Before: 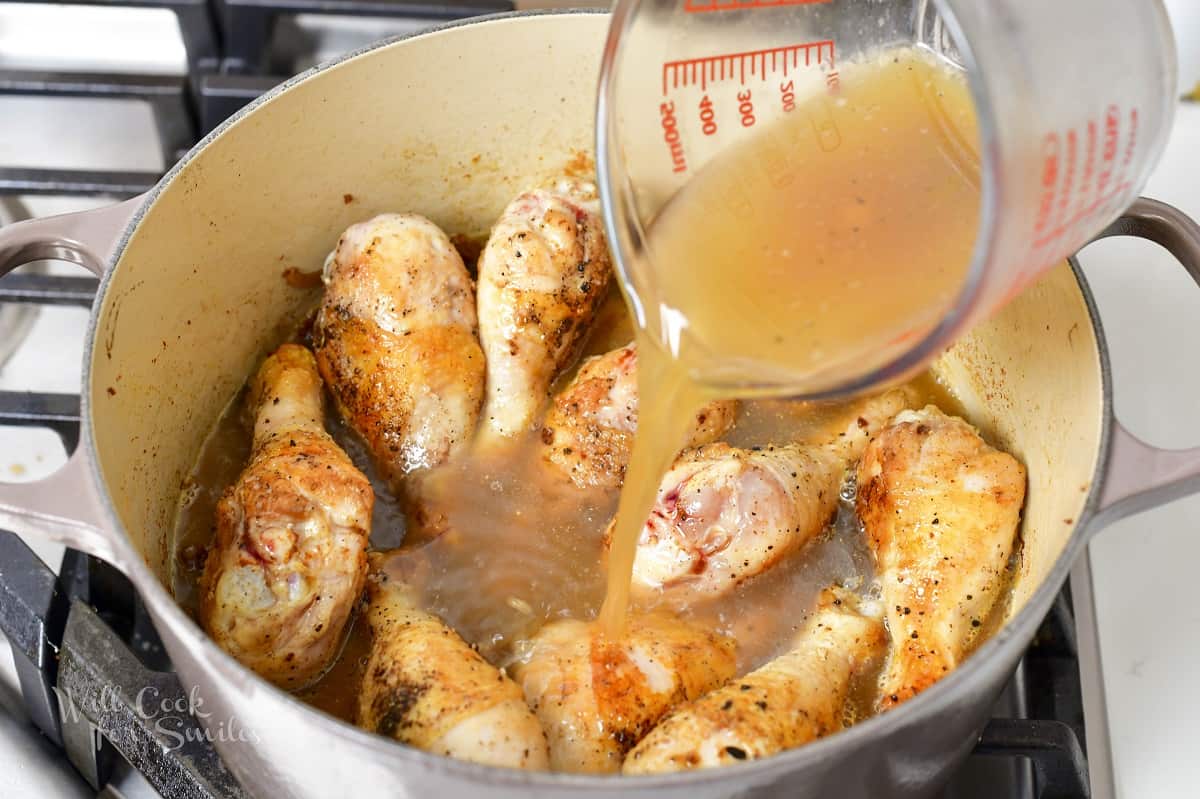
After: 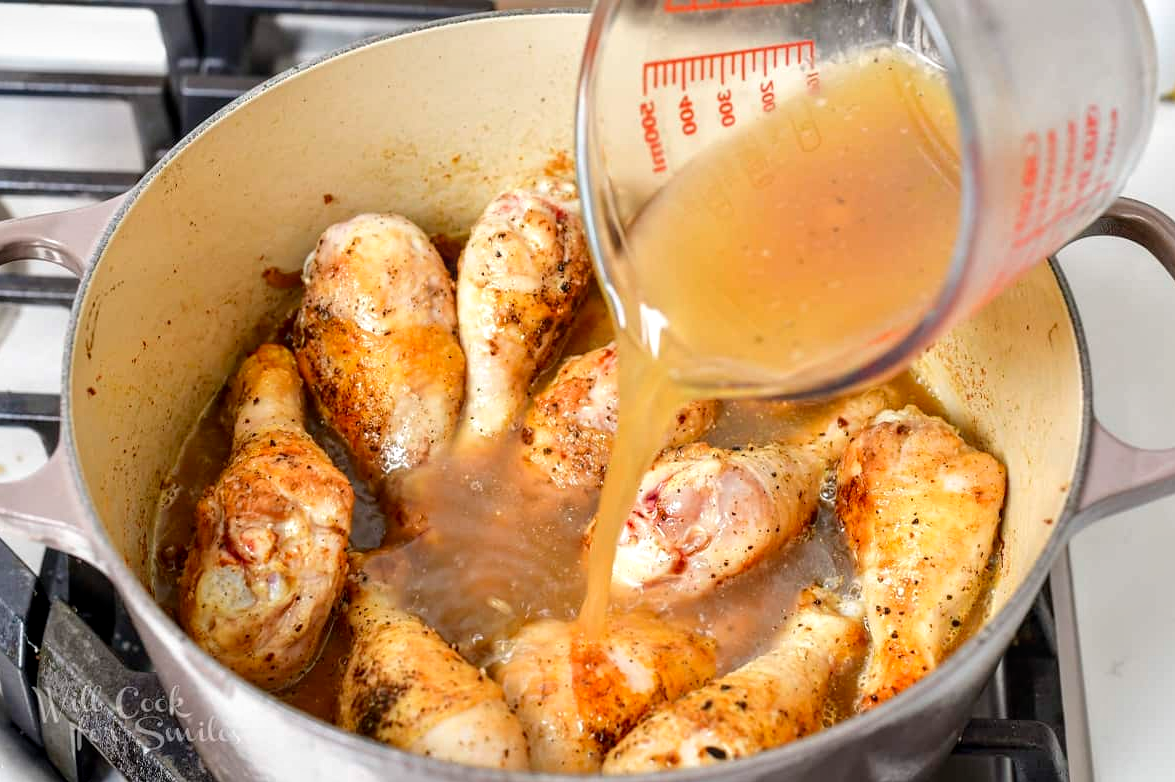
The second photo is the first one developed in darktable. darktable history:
local contrast: on, module defaults
crop: left 1.743%, right 0.268%, bottom 2.011%
